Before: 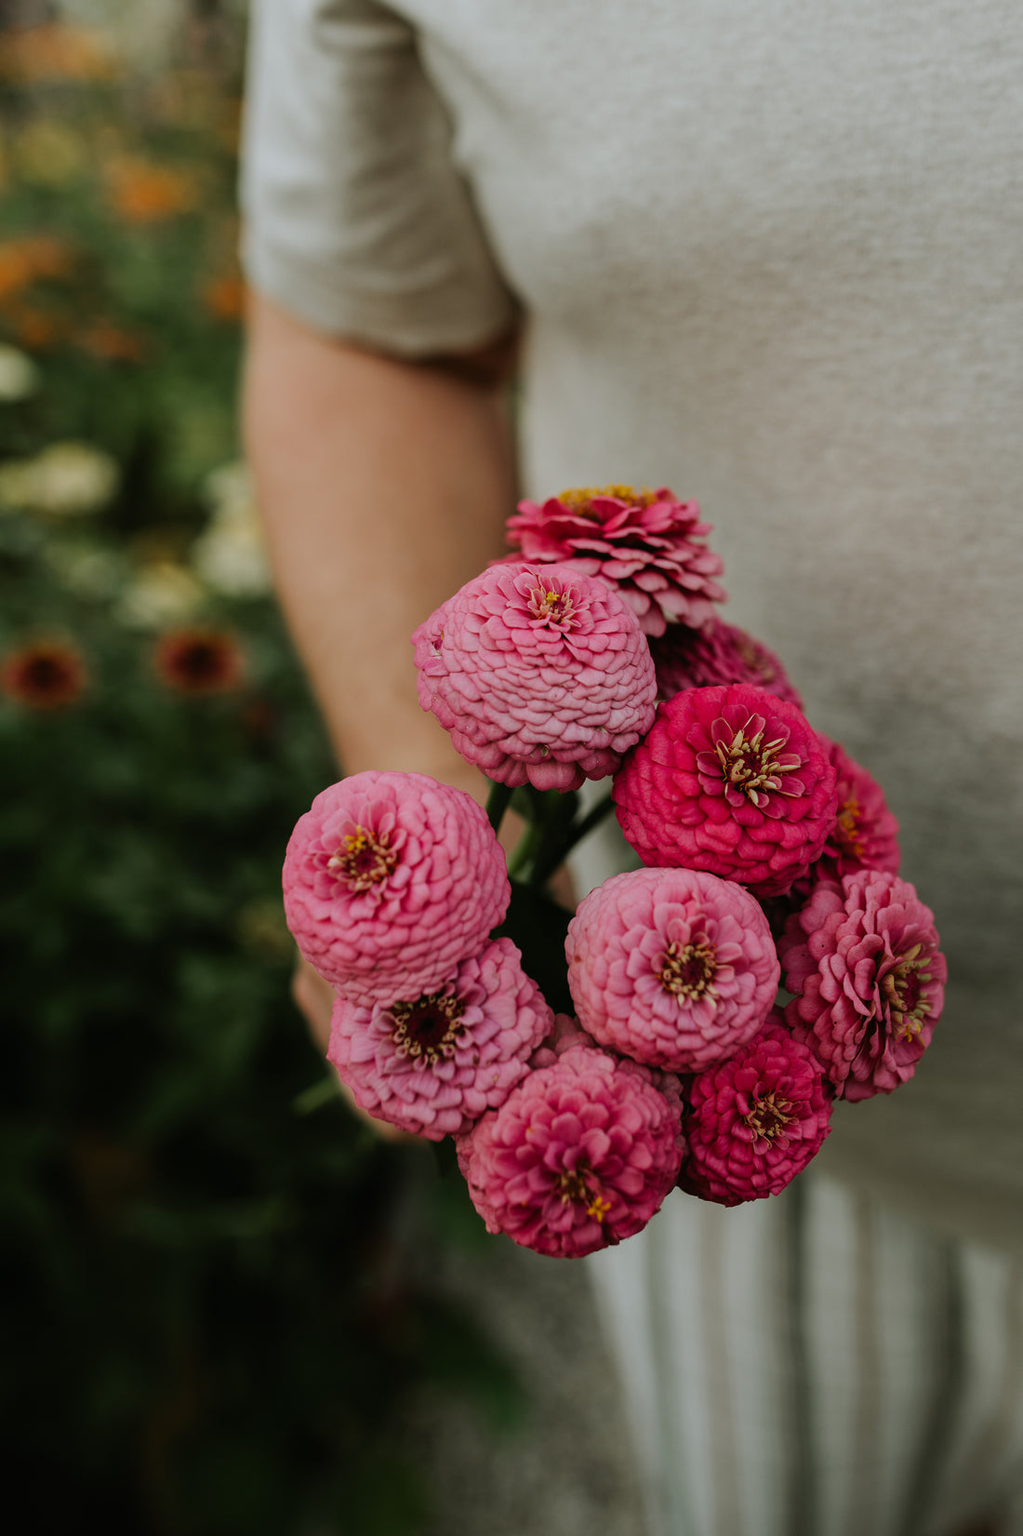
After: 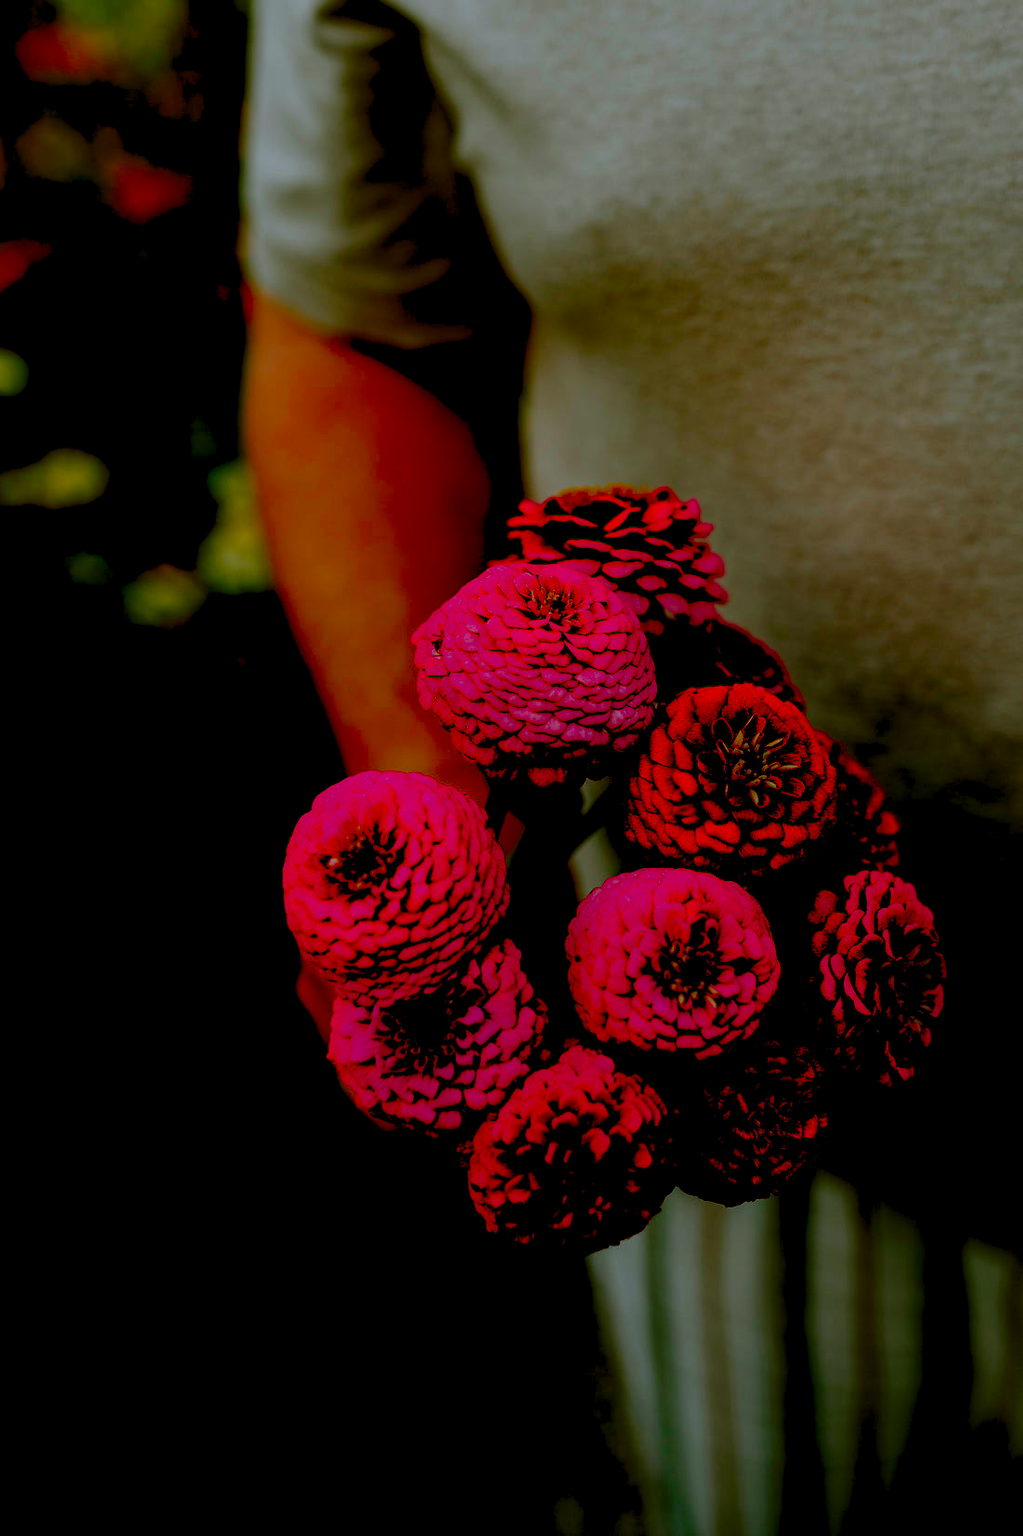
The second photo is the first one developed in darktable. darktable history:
color balance rgb: perceptual saturation grading › global saturation 20%, perceptual saturation grading › highlights -25%, perceptual saturation grading › shadows 25%
levels: black 3.83%, white 90.64%, levels [0.044, 0.416, 0.908]
filmic rgb: black relative exposure -7.5 EV, white relative exposure 5 EV, hardness 3.31, contrast 1.3, contrast in shadows safe
contrast brightness saturation: brightness -1, saturation 1
